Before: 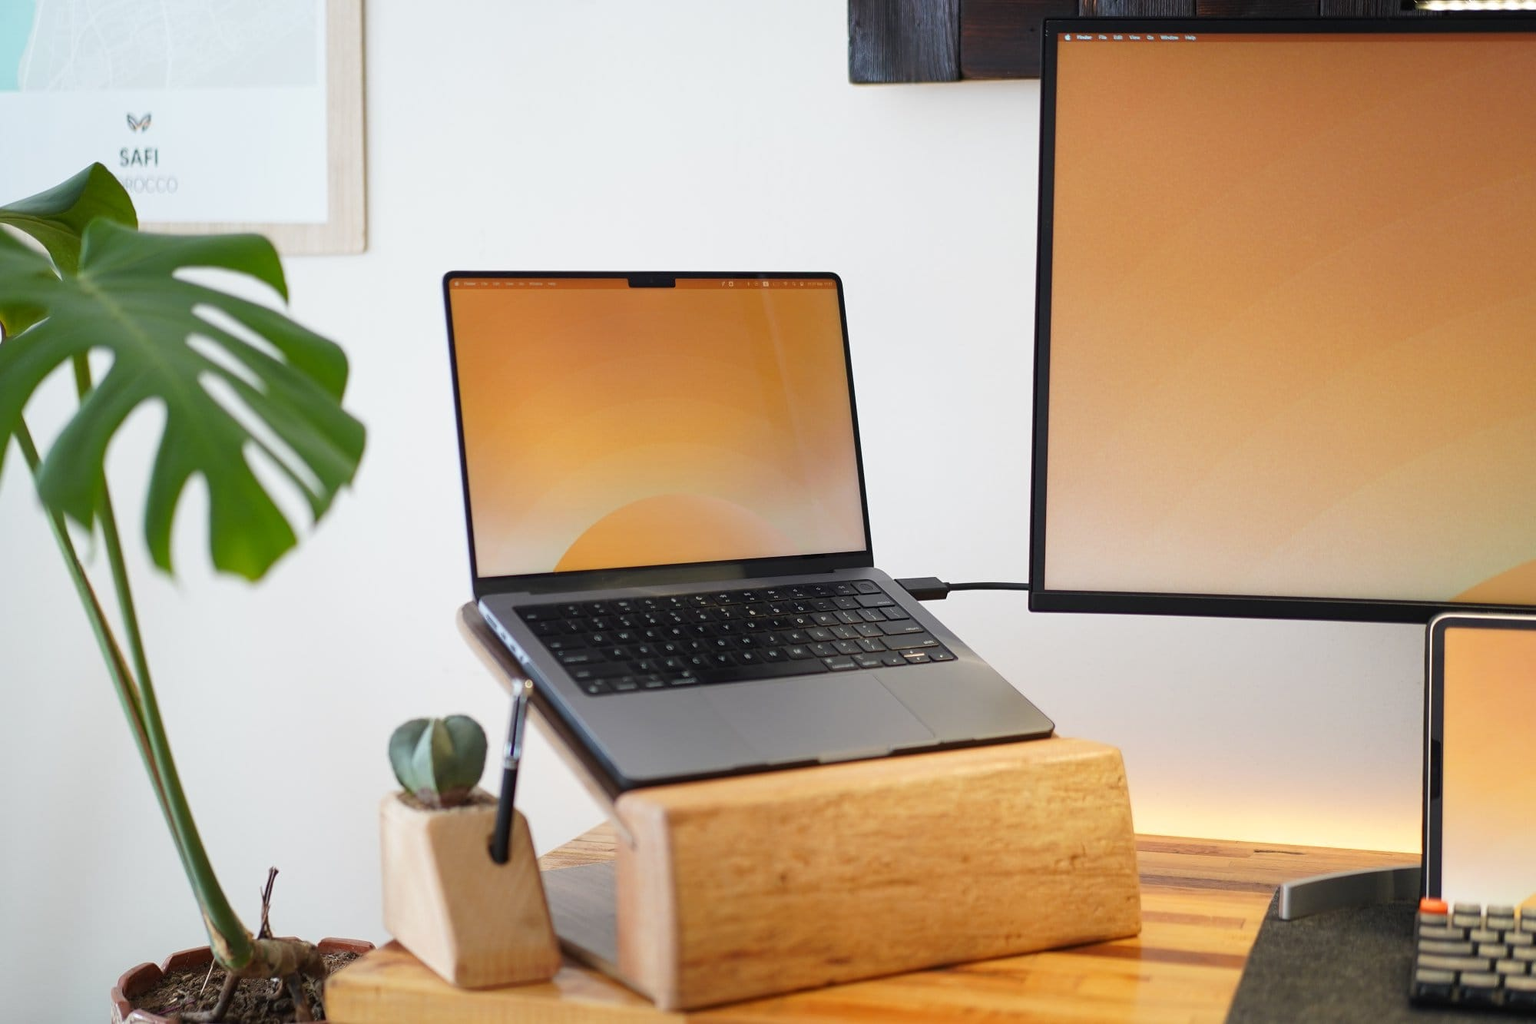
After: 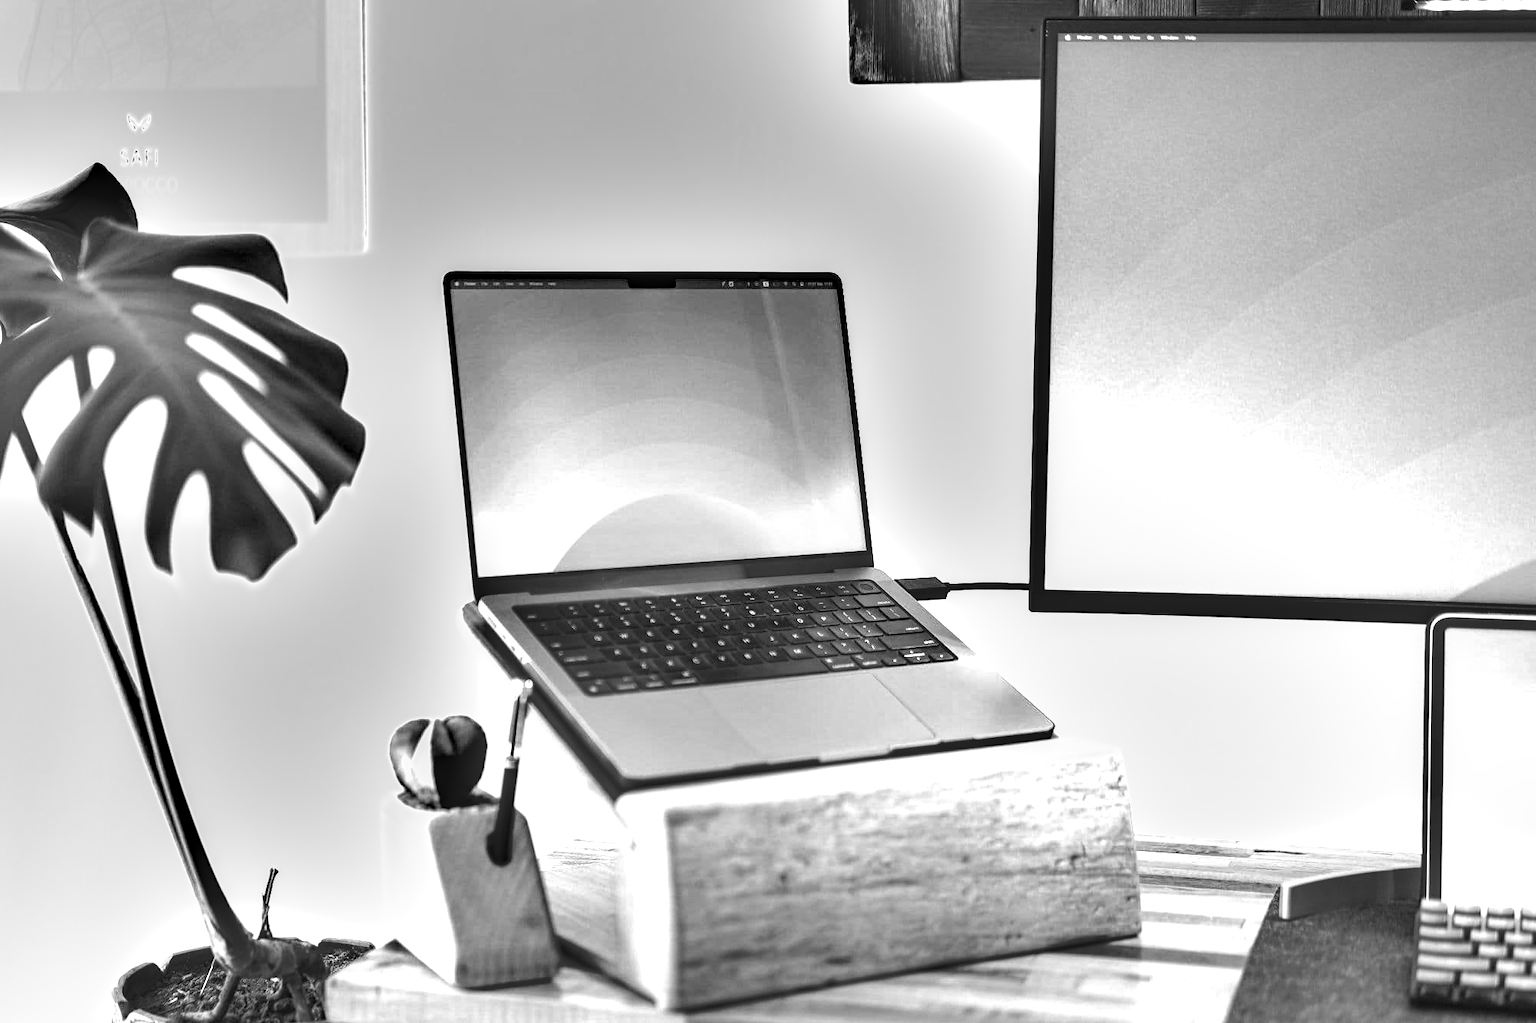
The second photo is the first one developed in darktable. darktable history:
local contrast: on, module defaults
exposure: black level correction 0, exposure 1.481 EV, compensate exposure bias true, compensate highlight preservation false
color calibration: output gray [0.21, 0.42, 0.37, 0], gray › normalize channels true, illuminant F (fluorescent), F source F9 (Cool White Deluxe 4150 K) – high CRI, x 0.375, y 0.373, temperature 4160.34 K, gamut compression 0.025
shadows and highlights: shadows 6.41, soften with gaussian
